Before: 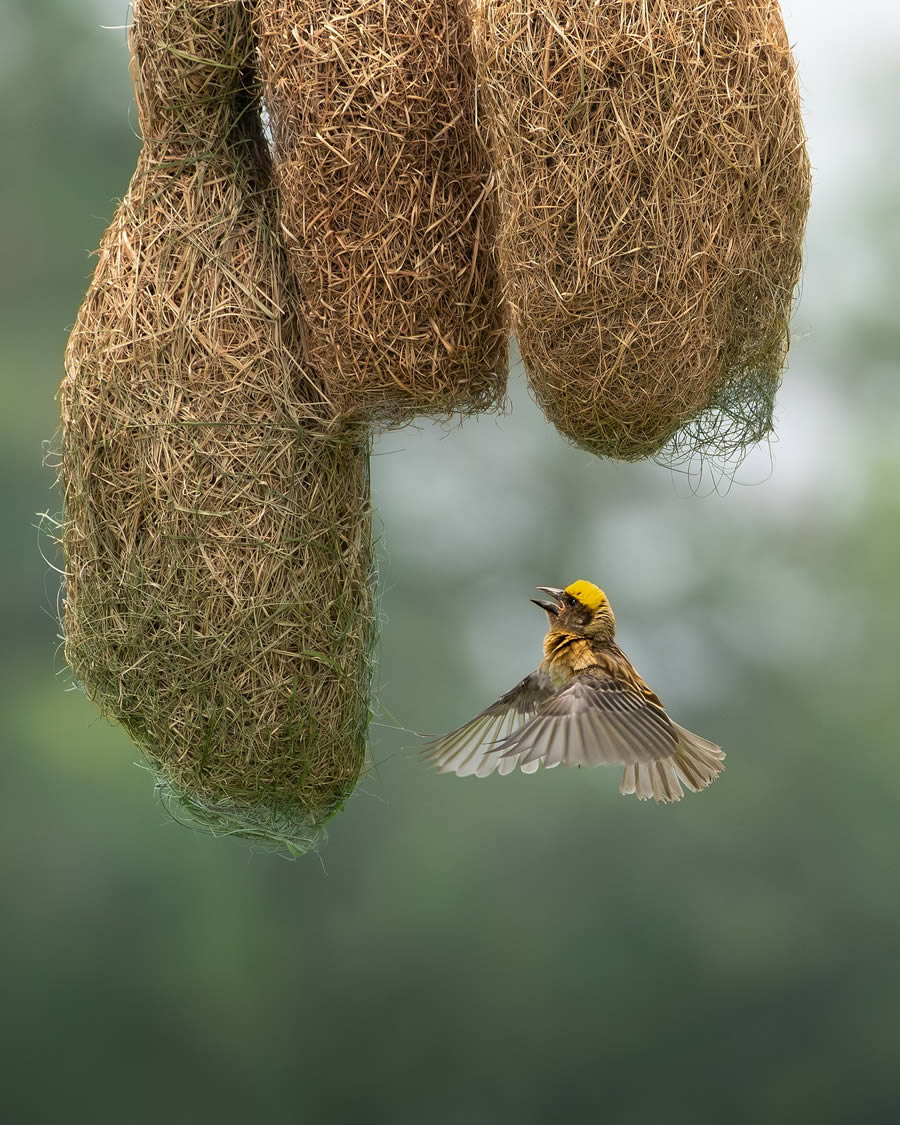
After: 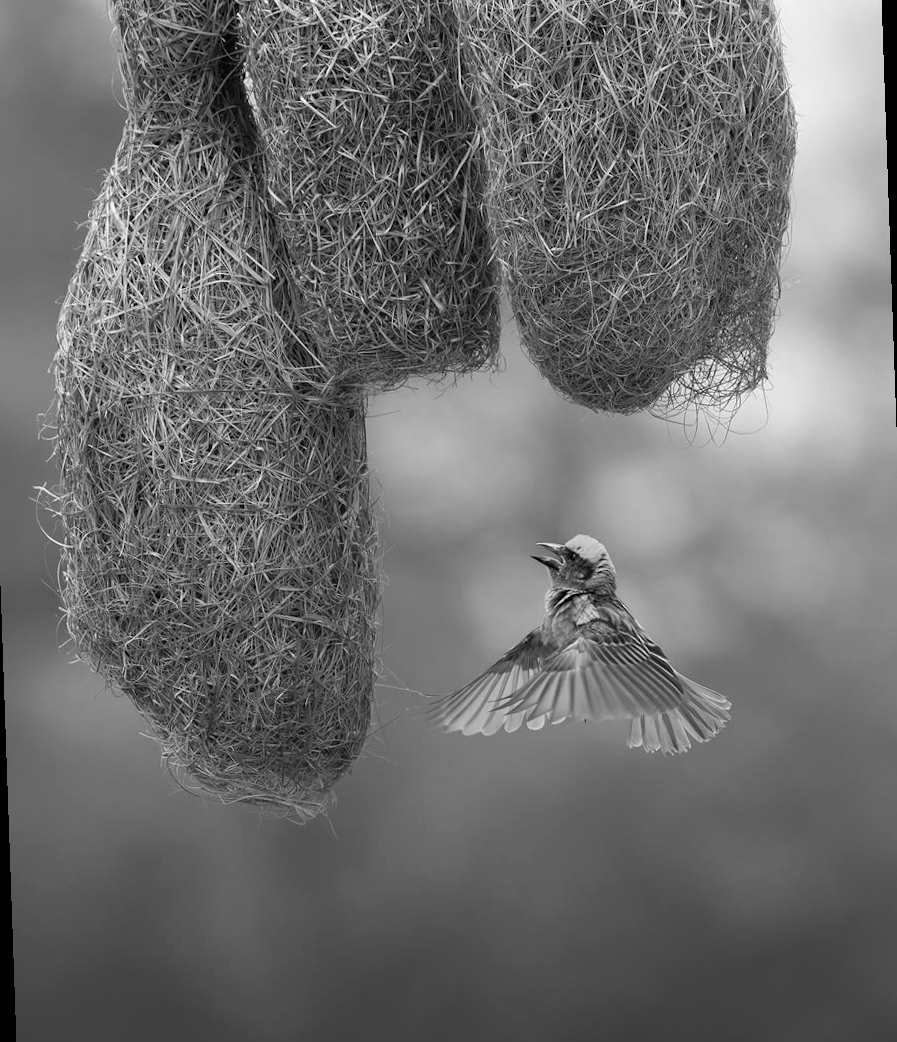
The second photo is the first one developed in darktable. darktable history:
monochrome: on, module defaults
color balance rgb: perceptual saturation grading › global saturation 25%, global vibrance 20%
rotate and perspective: rotation -2°, crop left 0.022, crop right 0.978, crop top 0.049, crop bottom 0.951
